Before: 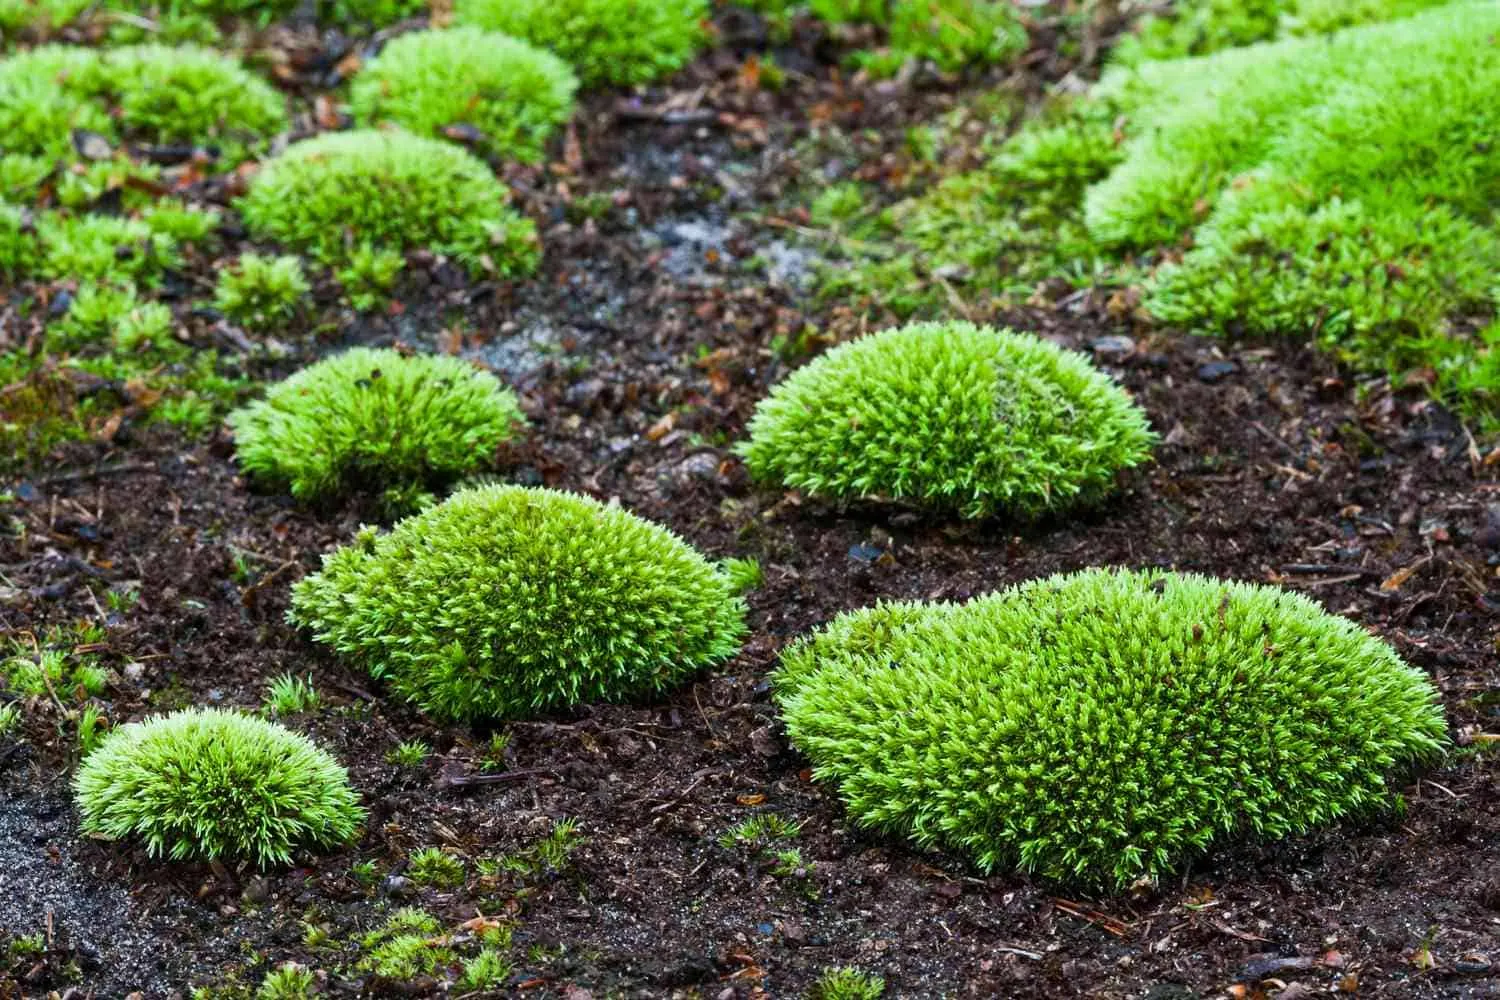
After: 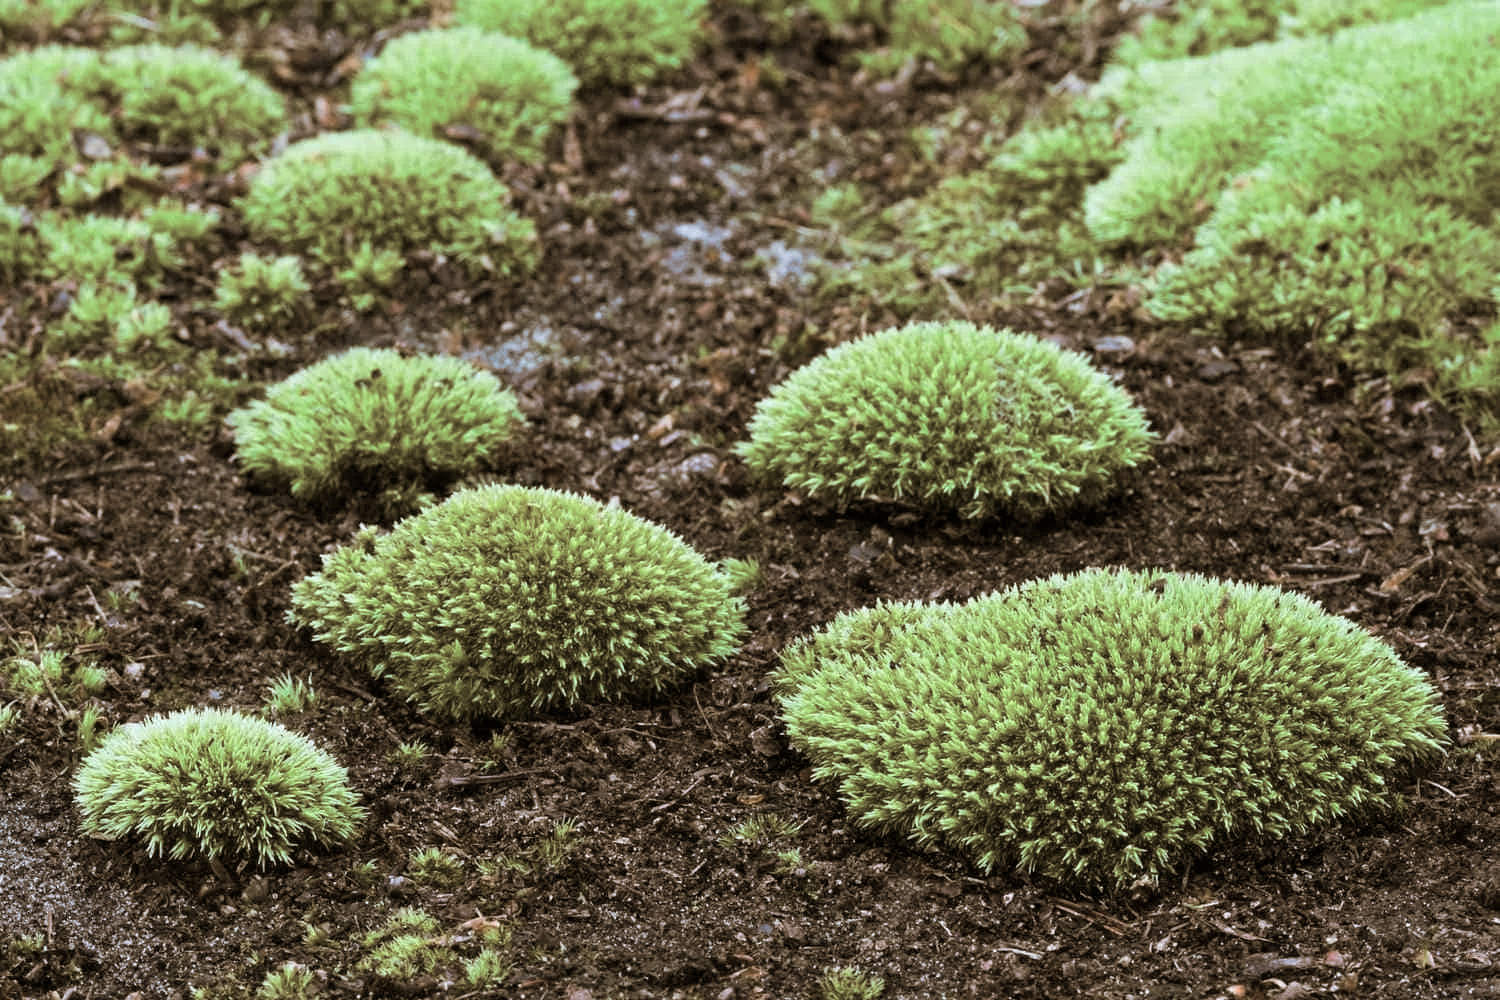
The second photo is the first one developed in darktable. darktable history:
color balance: input saturation 100.43%, contrast fulcrum 14.22%, output saturation 70.41%
split-toning: shadows › hue 37.98°, highlights › hue 185.58°, balance -55.261
white balance: red 1.009, blue 1.027
